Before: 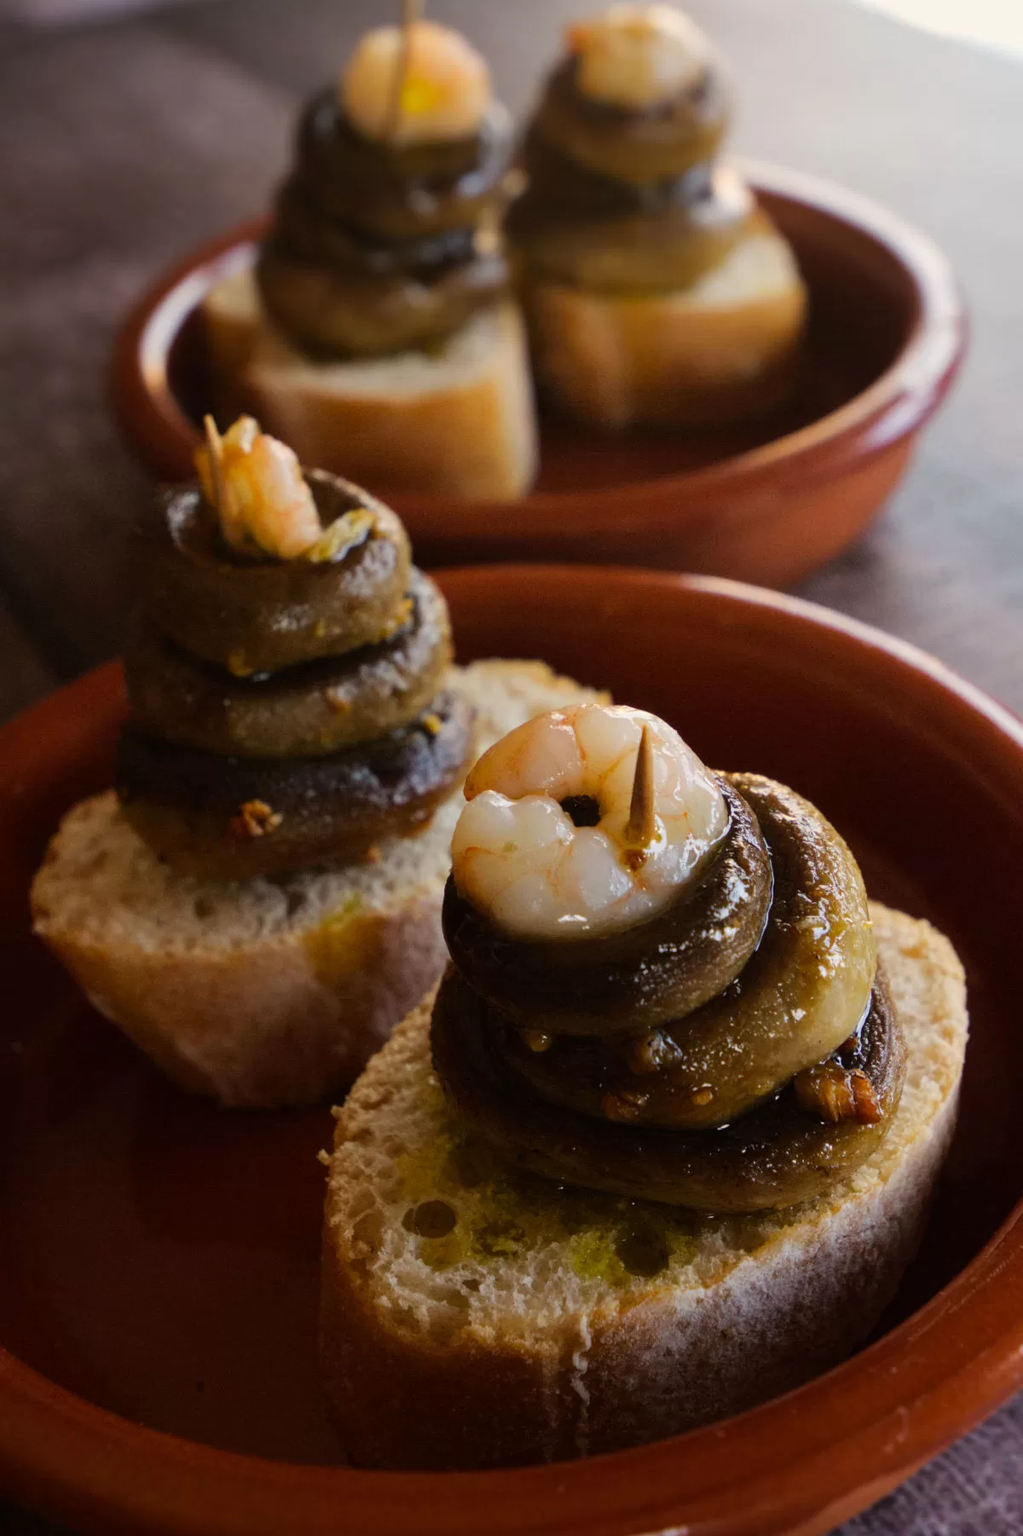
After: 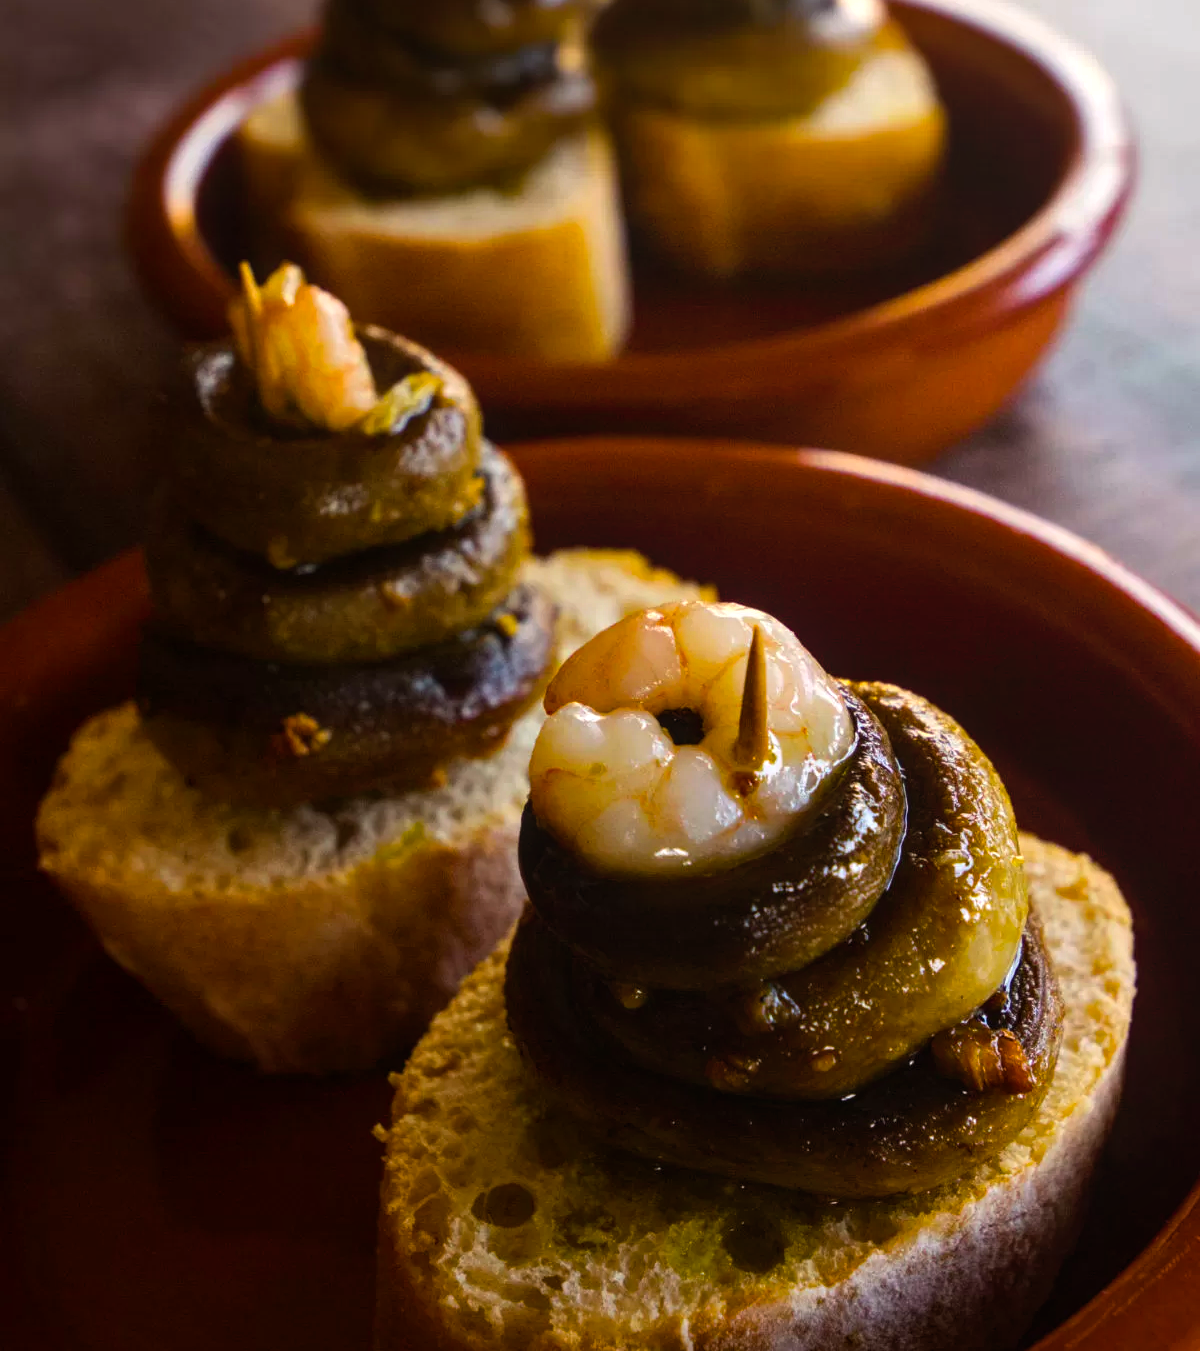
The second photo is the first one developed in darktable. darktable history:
color balance rgb: linear chroma grading › global chroma 9%, perceptual saturation grading › global saturation 36%, perceptual brilliance grading › global brilliance 15%, perceptual brilliance grading › shadows -35%, global vibrance 15%
crop and rotate: top 12.5%, bottom 12.5%
local contrast: detail 110%
